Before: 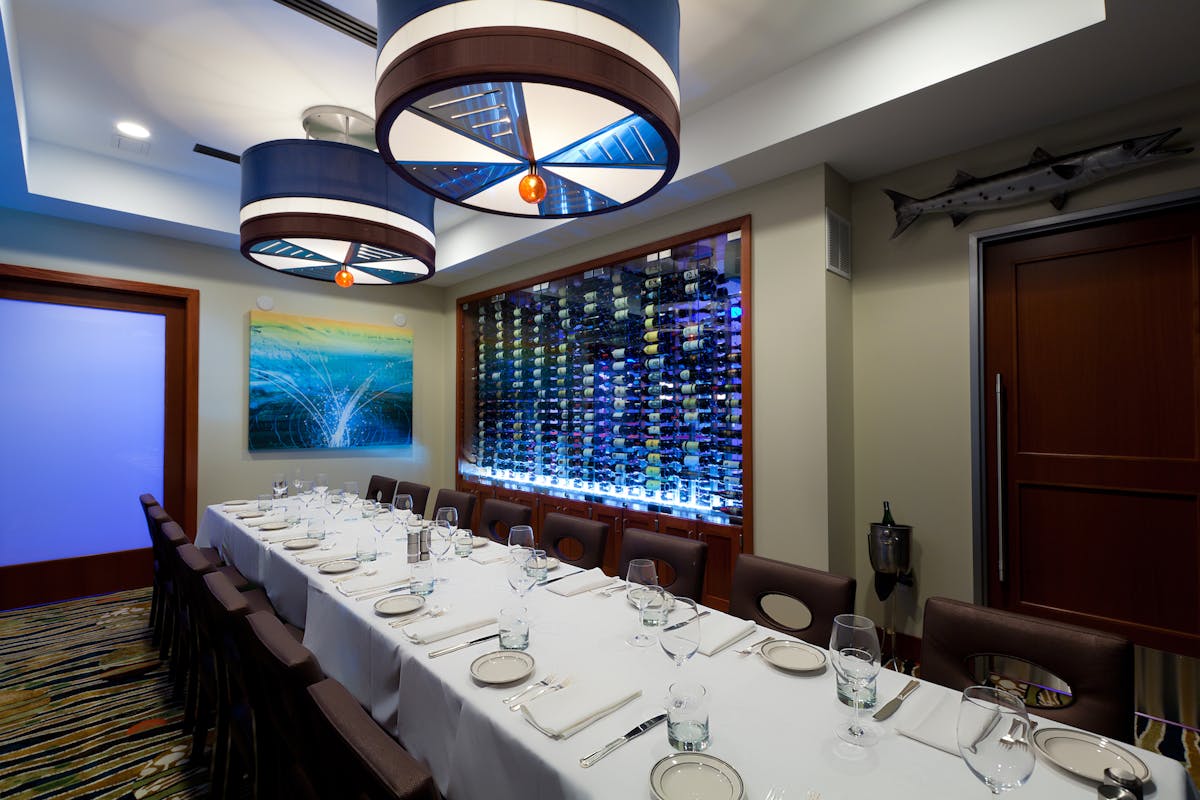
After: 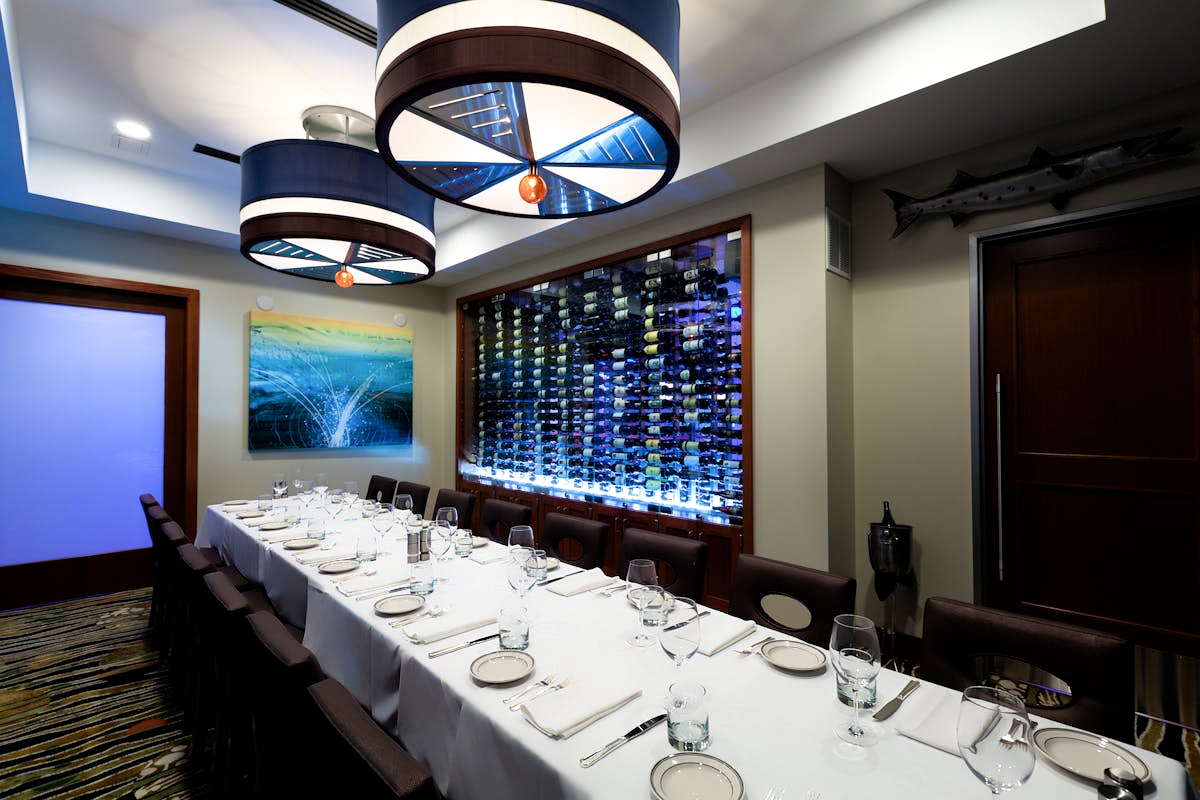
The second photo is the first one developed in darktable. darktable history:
filmic rgb: black relative exposure -8.01 EV, white relative exposure 2.35 EV, hardness 6.59
